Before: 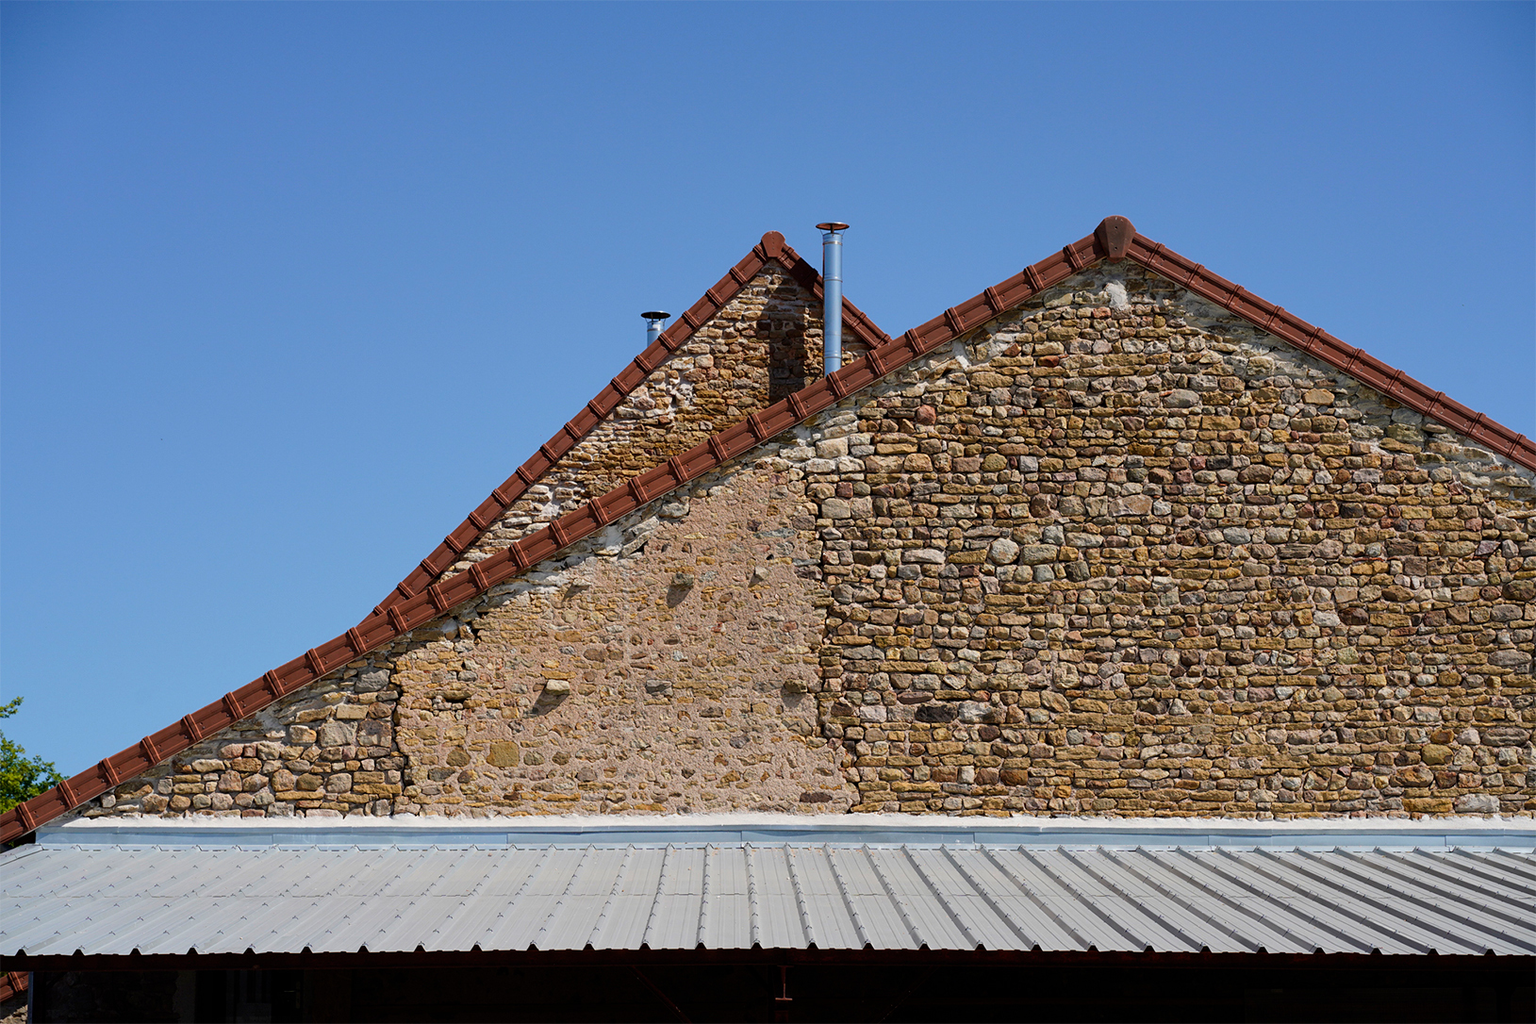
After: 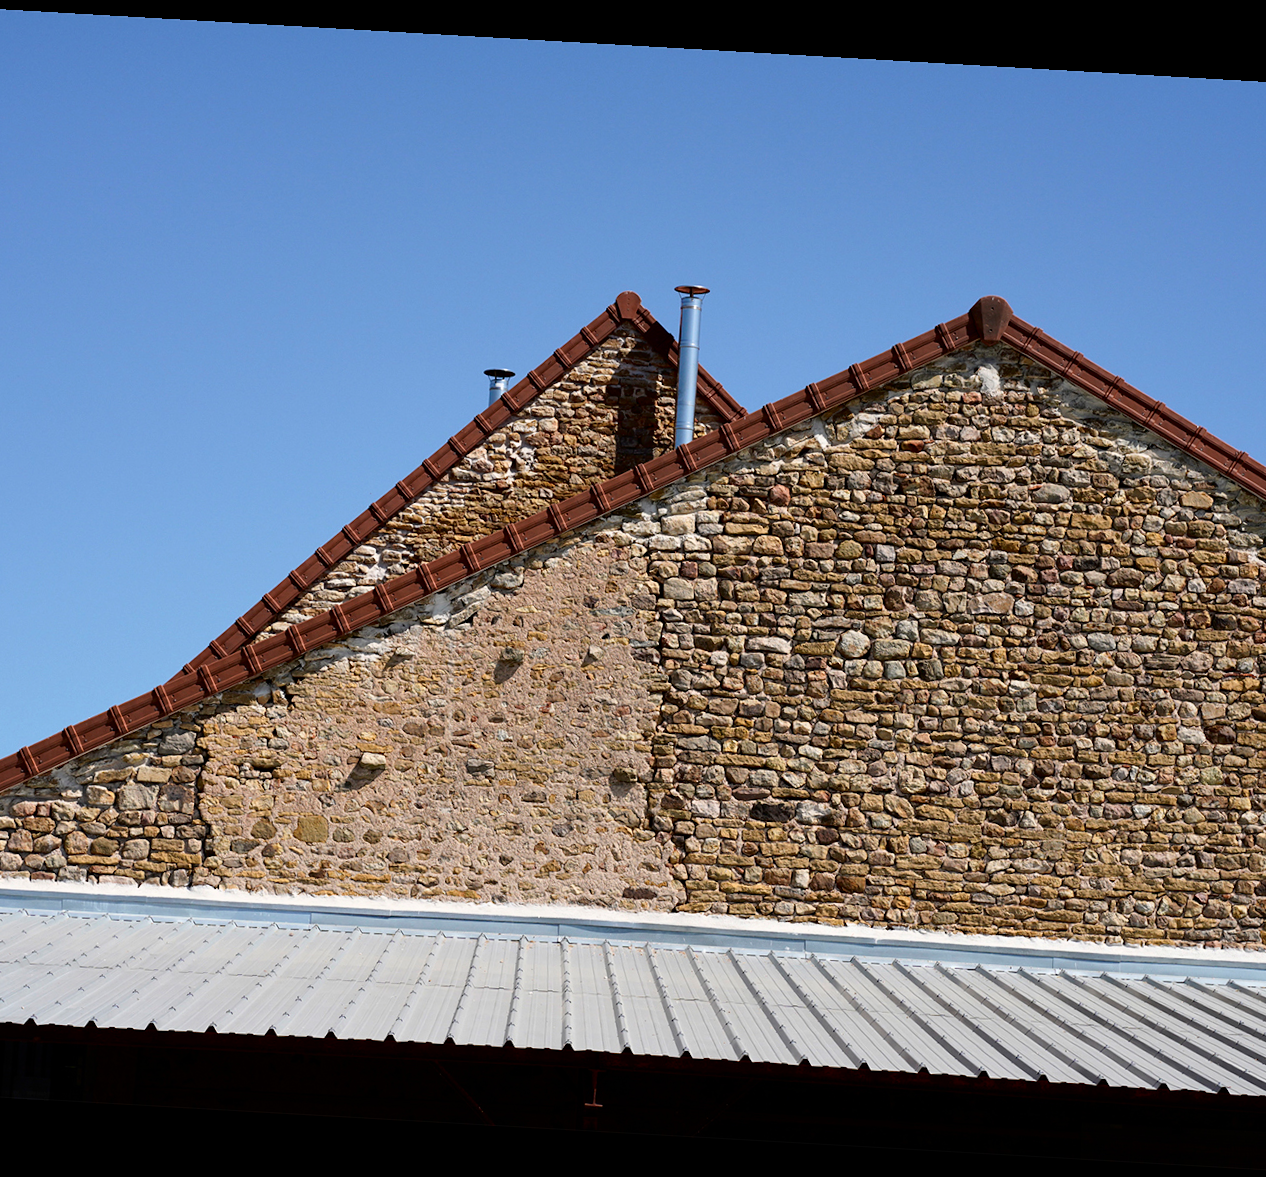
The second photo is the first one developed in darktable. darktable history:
tone curve: curves: ch0 [(0, 0) (0.003, 0.001) (0.011, 0.005) (0.025, 0.01) (0.044, 0.019) (0.069, 0.029) (0.1, 0.042) (0.136, 0.078) (0.177, 0.129) (0.224, 0.182) (0.277, 0.246) (0.335, 0.318) (0.399, 0.396) (0.468, 0.481) (0.543, 0.573) (0.623, 0.672) (0.709, 0.777) (0.801, 0.881) (0.898, 0.975) (1, 1)], color space Lab, independent channels, preserve colors none
crop and rotate: angle -3.29°, left 14.116%, top 0.036%, right 10.887%, bottom 0.015%
